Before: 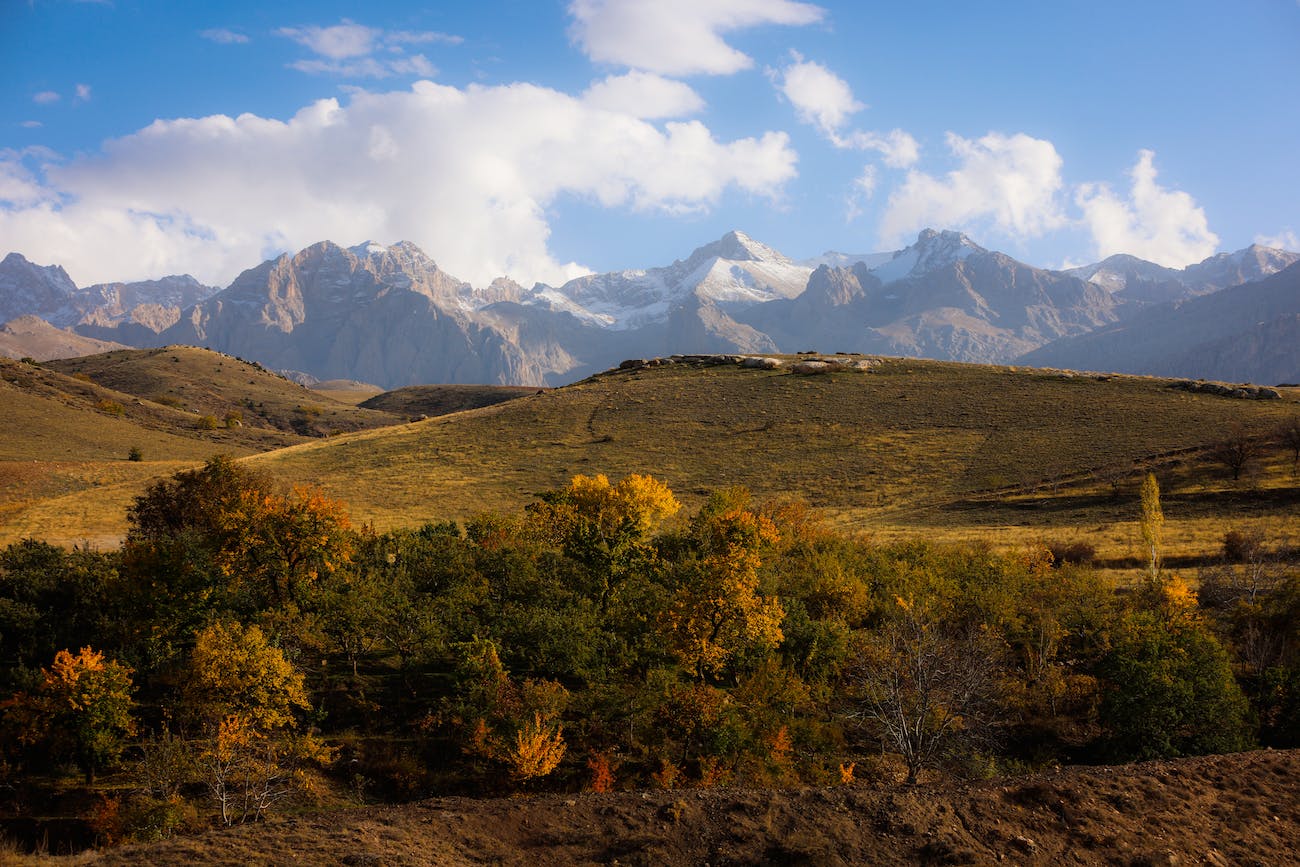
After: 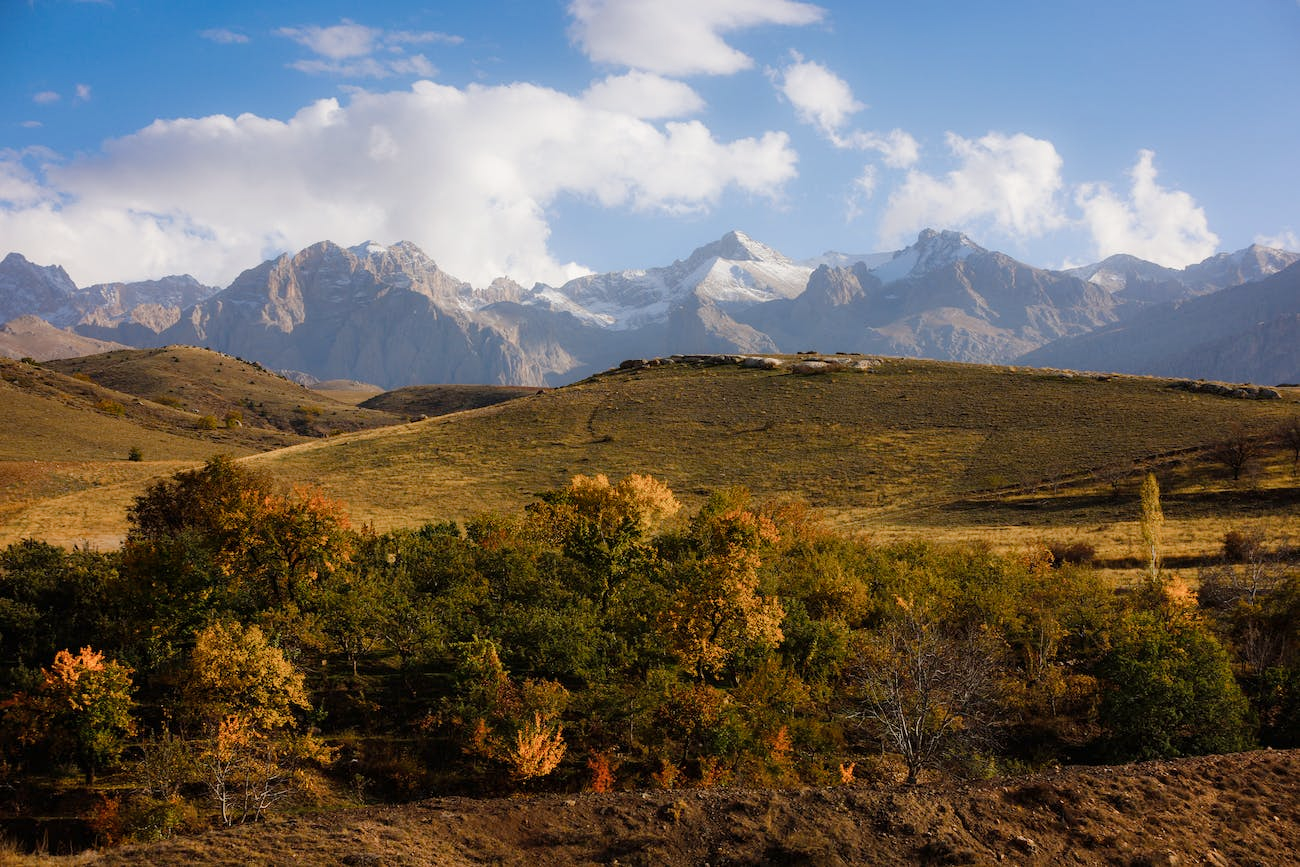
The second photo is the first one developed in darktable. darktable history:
shadows and highlights: shadows 37.8, highlights -27.42, soften with gaussian
color balance rgb: shadows fall-off 100.849%, perceptual saturation grading › global saturation 0.535%, perceptual saturation grading › highlights -31.229%, perceptual saturation grading › mid-tones 5.253%, perceptual saturation grading › shadows 17.495%, mask middle-gray fulcrum 22.528%
